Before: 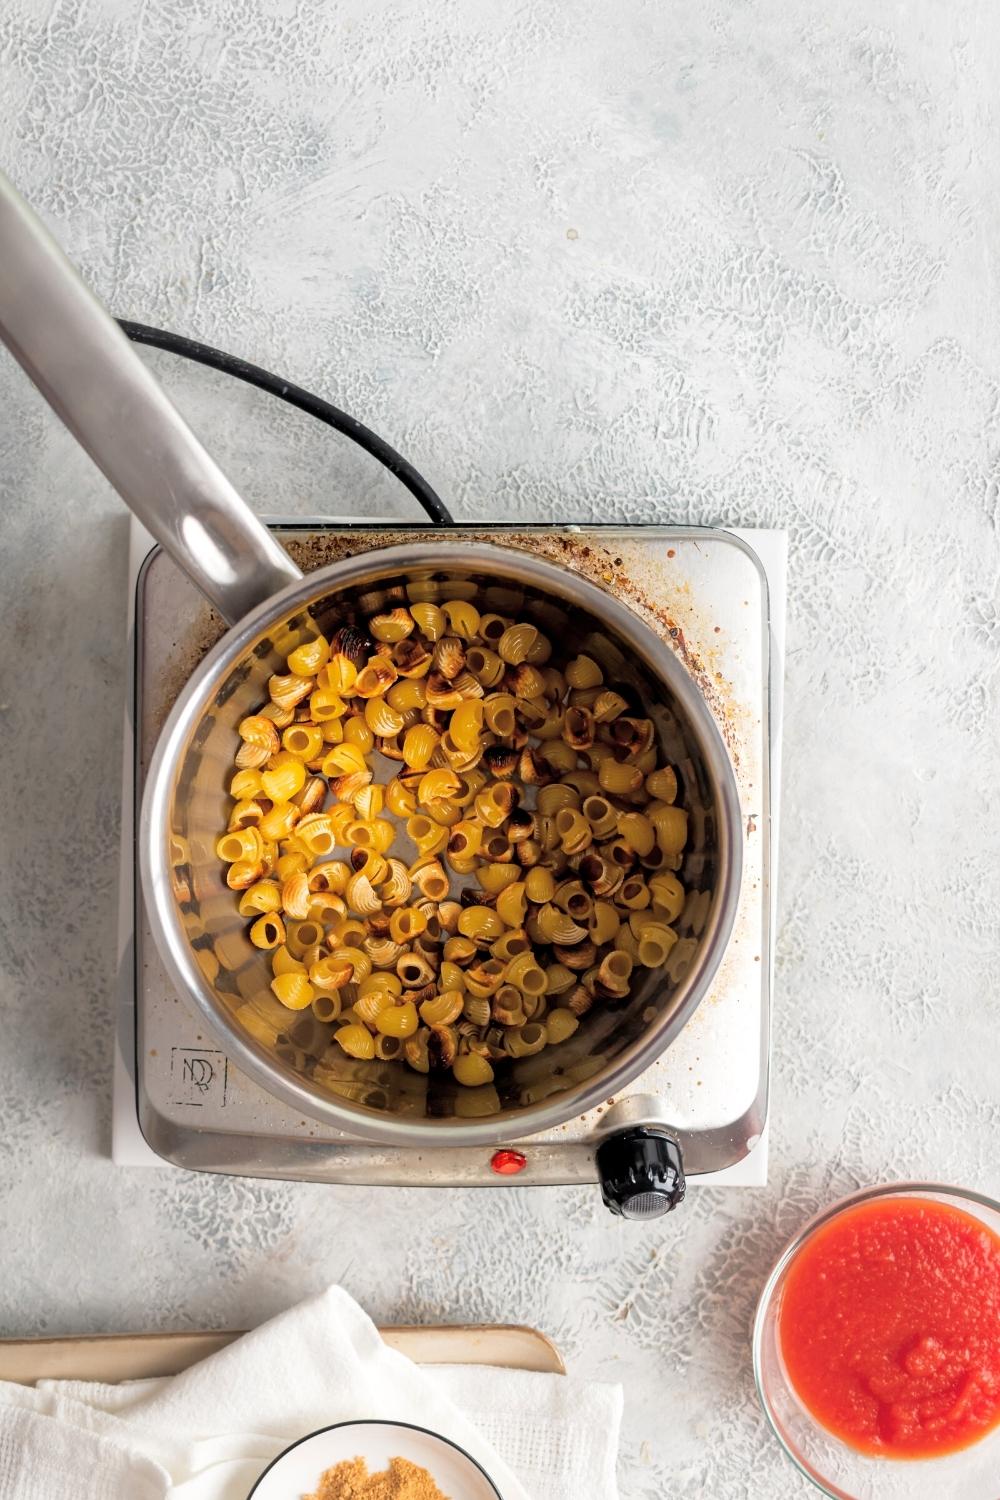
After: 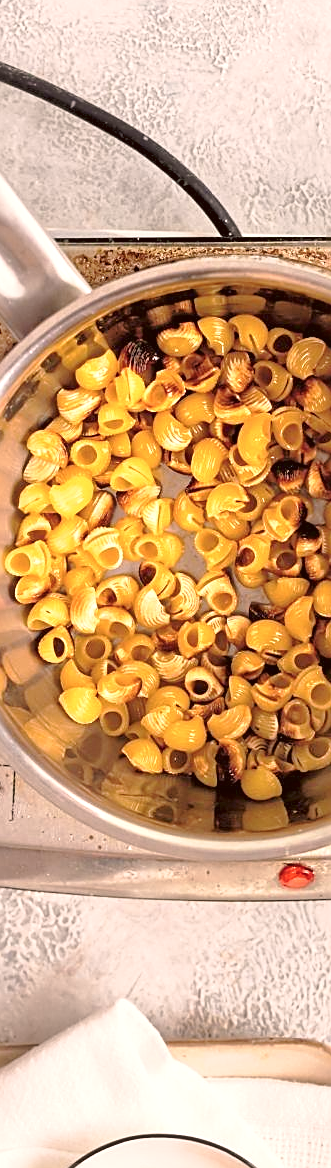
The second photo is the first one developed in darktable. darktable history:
crop and rotate: left 21.297%, top 19.097%, right 45.537%, bottom 2.984%
sharpen: on, module defaults
tone curve: curves: ch0 [(0, 0.021) (0.059, 0.053) (0.212, 0.18) (0.337, 0.304) (0.495, 0.505) (0.725, 0.731) (0.89, 0.919) (1, 1)]; ch1 [(0, 0) (0.094, 0.081) (0.285, 0.299) (0.413, 0.43) (0.479, 0.475) (0.54, 0.55) (0.615, 0.65) (0.683, 0.688) (1, 1)]; ch2 [(0, 0) (0.257, 0.217) (0.434, 0.434) (0.498, 0.507) (0.599, 0.578) (1, 1)], preserve colors none
color correction: highlights a* 10.23, highlights b* 9.7, shadows a* 8.11, shadows b* 8.38, saturation 0.77
tone equalizer: -8 EV 1.99 EV, -7 EV 1.98 EV, -6 EV 1.99 EV, -5 EV 1.97 EV, -4 EV 1.99 EV, -3 EV 1.48 EV, -2 EV 0.989 EV, -1 EV 0.515 EV
color balance rgb: shadows lift › chroma 2.029%, shadows lift › hue 217.26°, global offset › hue 172.15°, perceptual saturation grading › global saturation 0.867%
exposure: exposure 0.188 EV, compensate exposure bias true, compensate highlight preservation false
